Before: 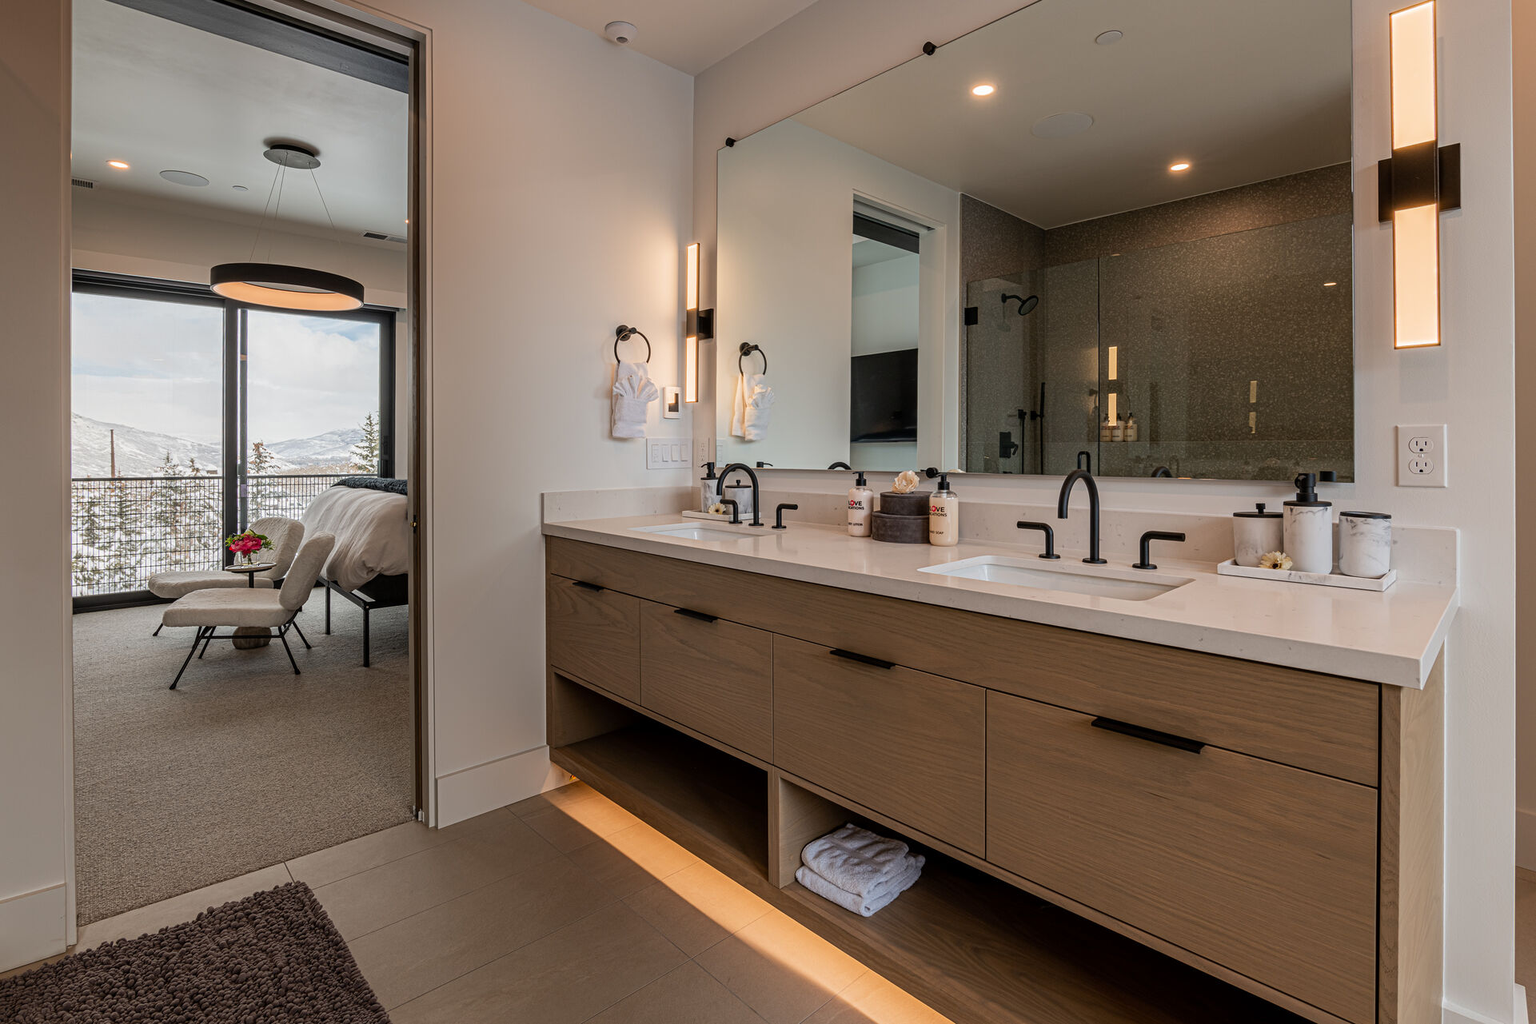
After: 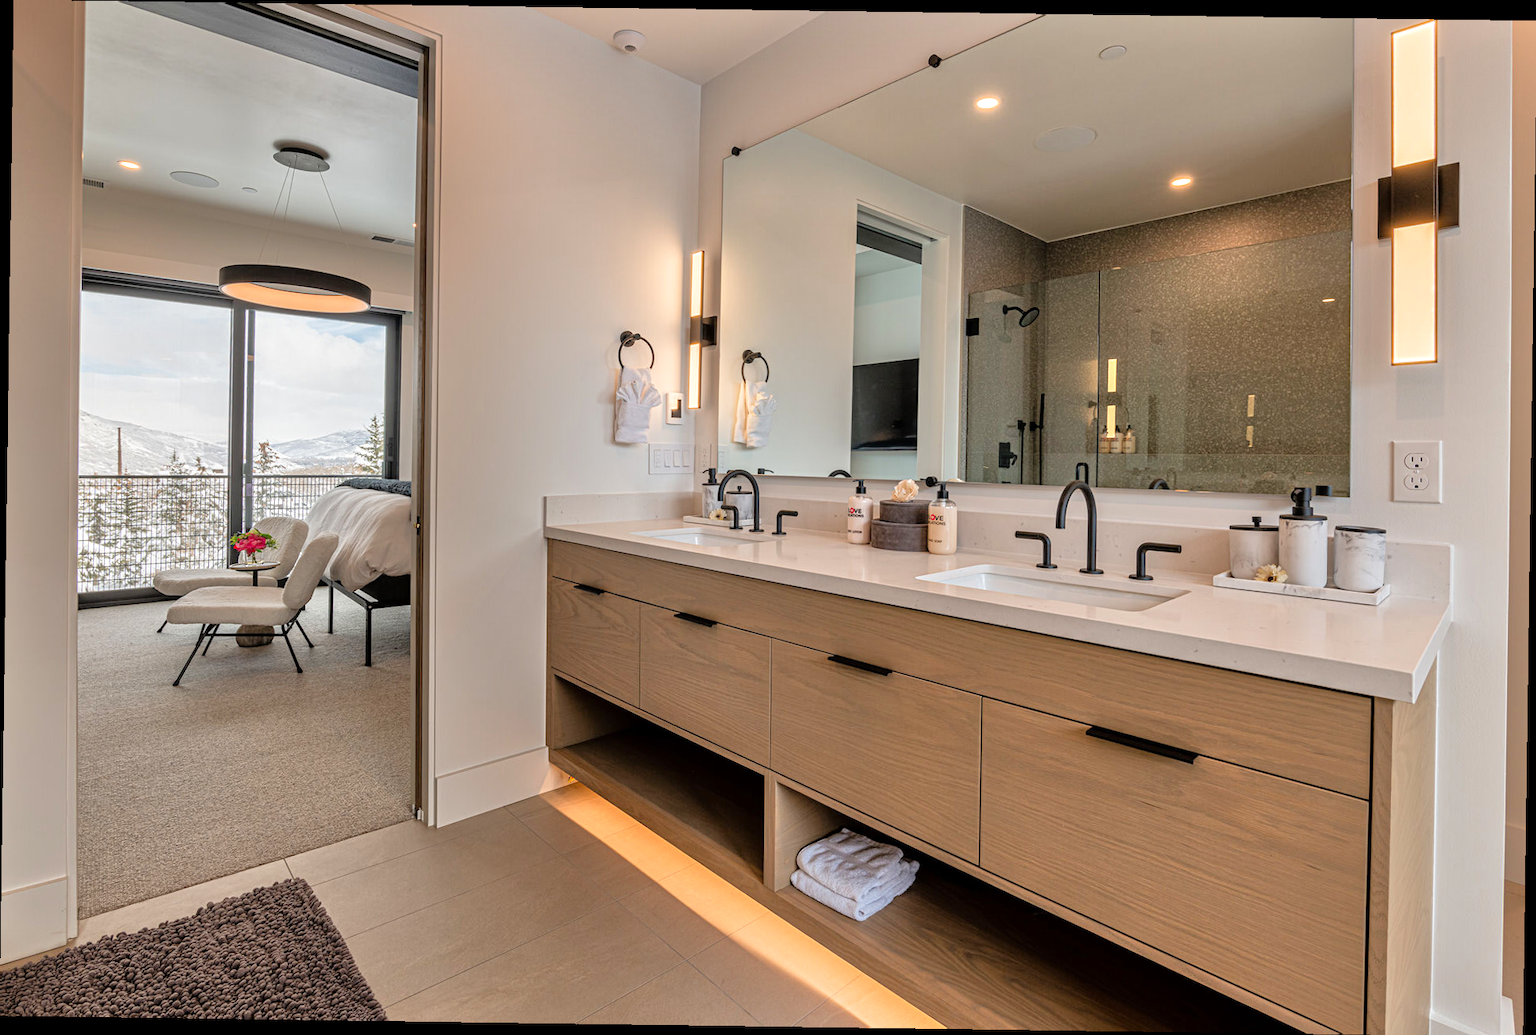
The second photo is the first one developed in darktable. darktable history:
exposure: exposure 0.15 EV, compensate highlight preservation false
tone equalizer: -7 EV 0.15 EV, -6 EV 0.6 EV, -5 EV 1.15 EV, -4 EV 1.33 EV, -3 EV 1.15 EV, -2 EV 0.6 EV, -1 EV 0.15 EV, mask exposure compensation -0.5 EV
rotate and perspective: rotation 0.8°, automatic cropping off
